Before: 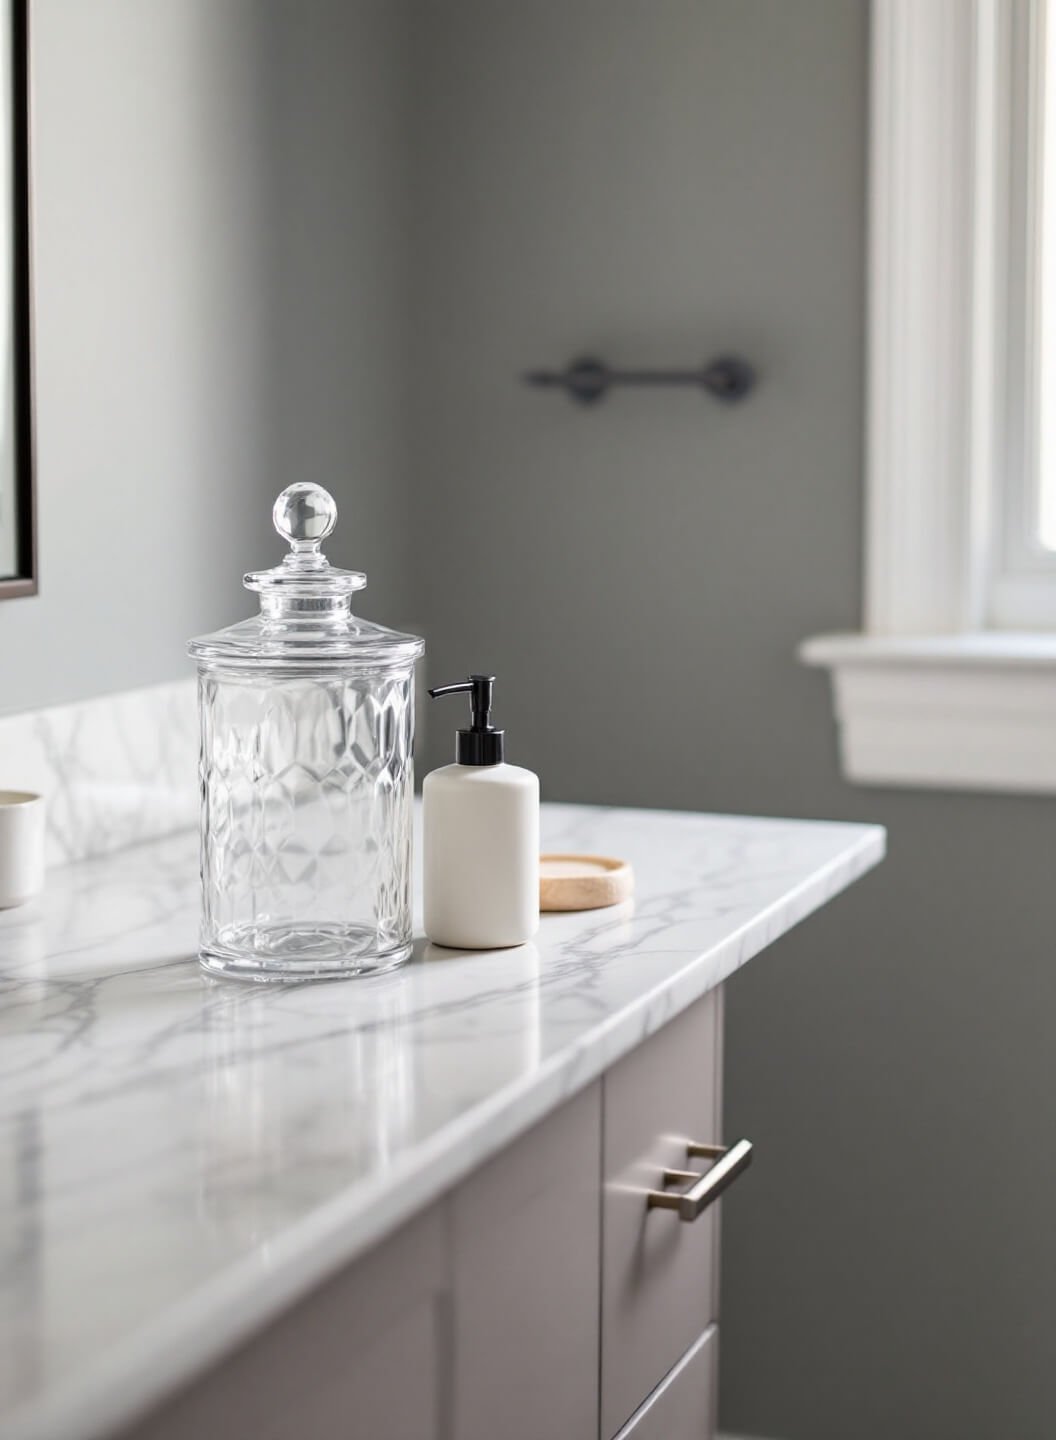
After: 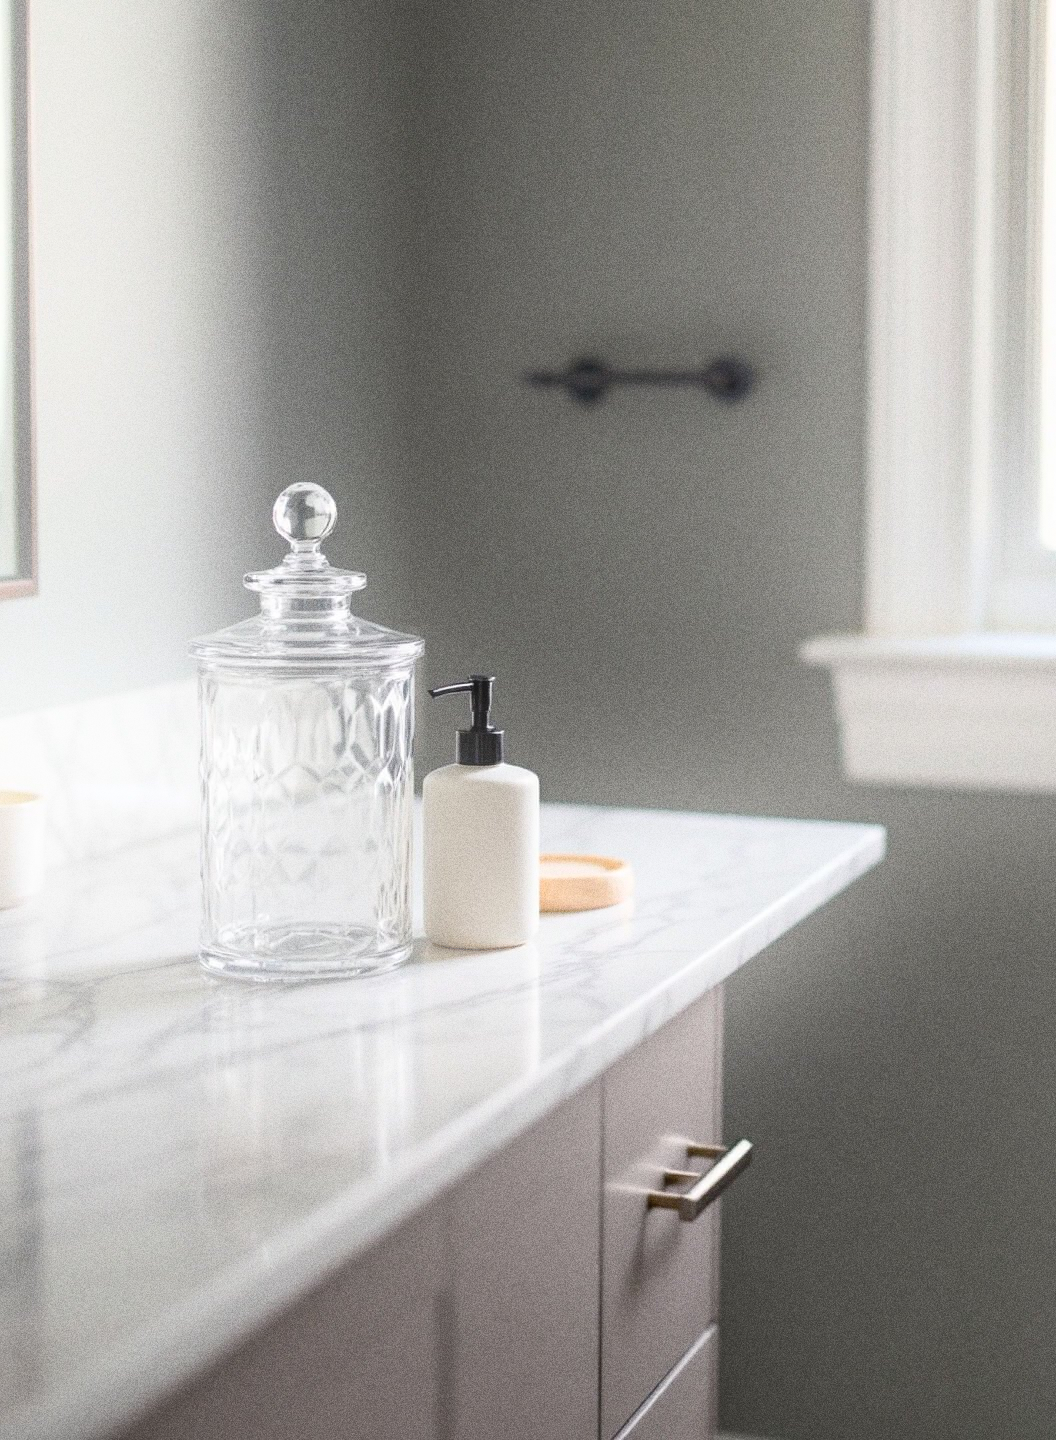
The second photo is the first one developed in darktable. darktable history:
bloom: threshold 82.5%, strength 16.25%
exposure: black level correction 0.009, compensate highlight preservation false
grain: coarseness 0.09 ISO, strength 40%
shadows and highlights: soften with gaussian
